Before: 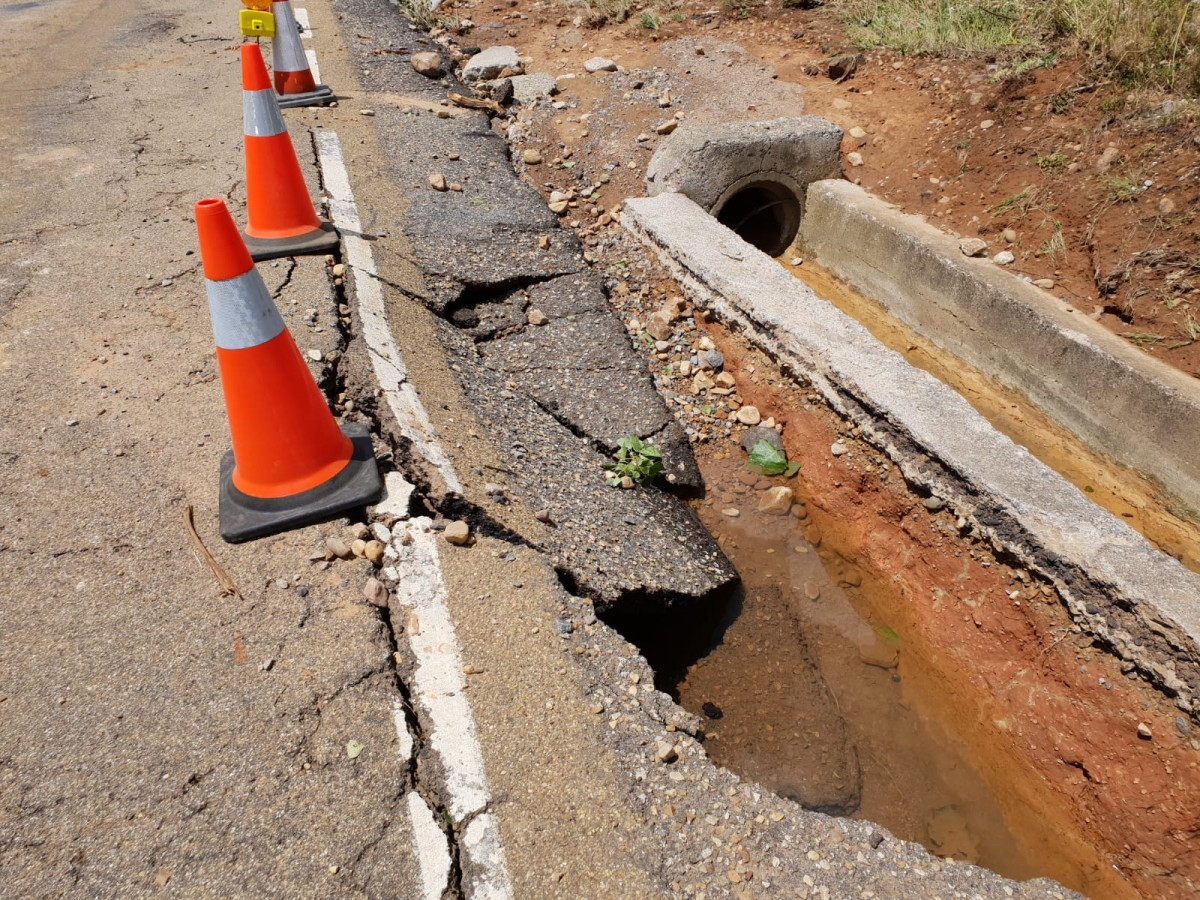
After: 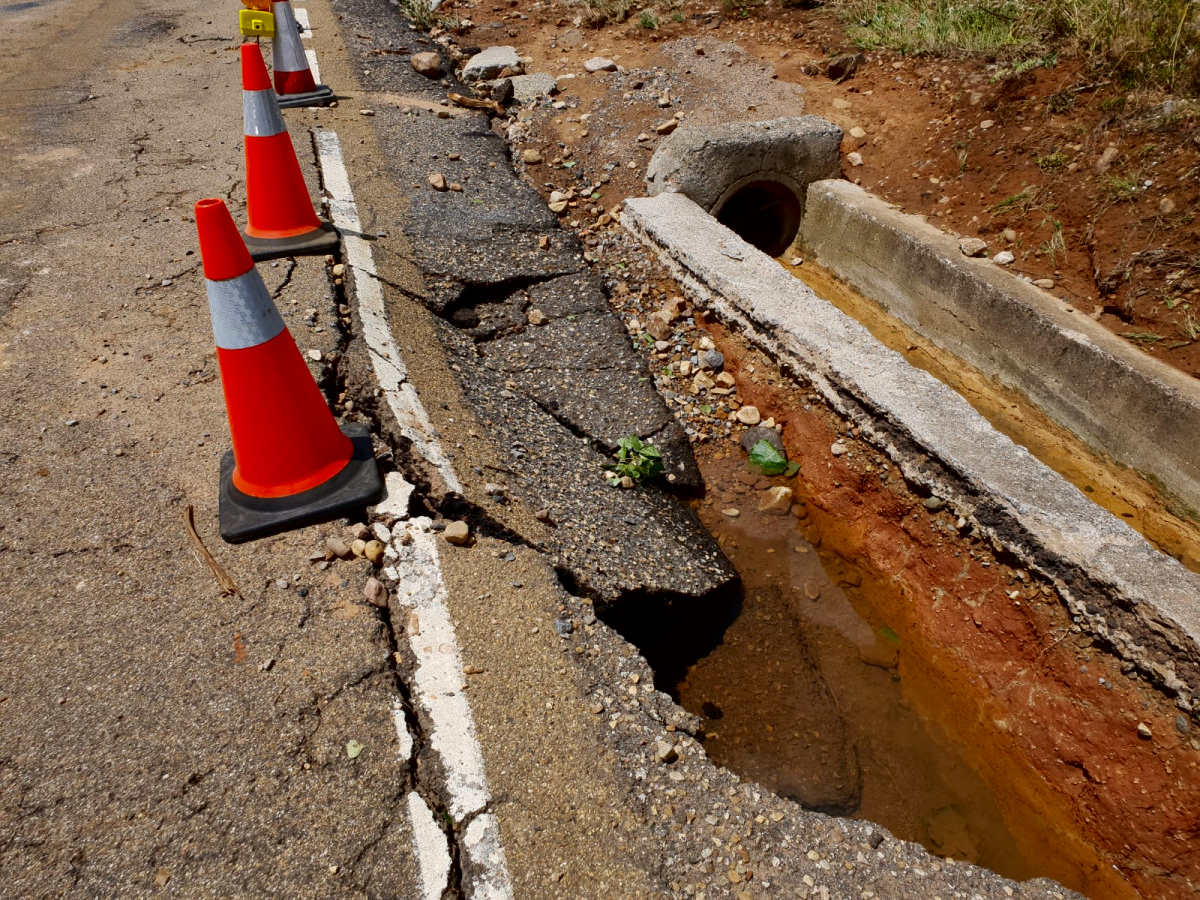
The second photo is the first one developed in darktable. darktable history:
contrast brightness saturation: contrast 0.105, brightness -0.275, saturation 0.146
